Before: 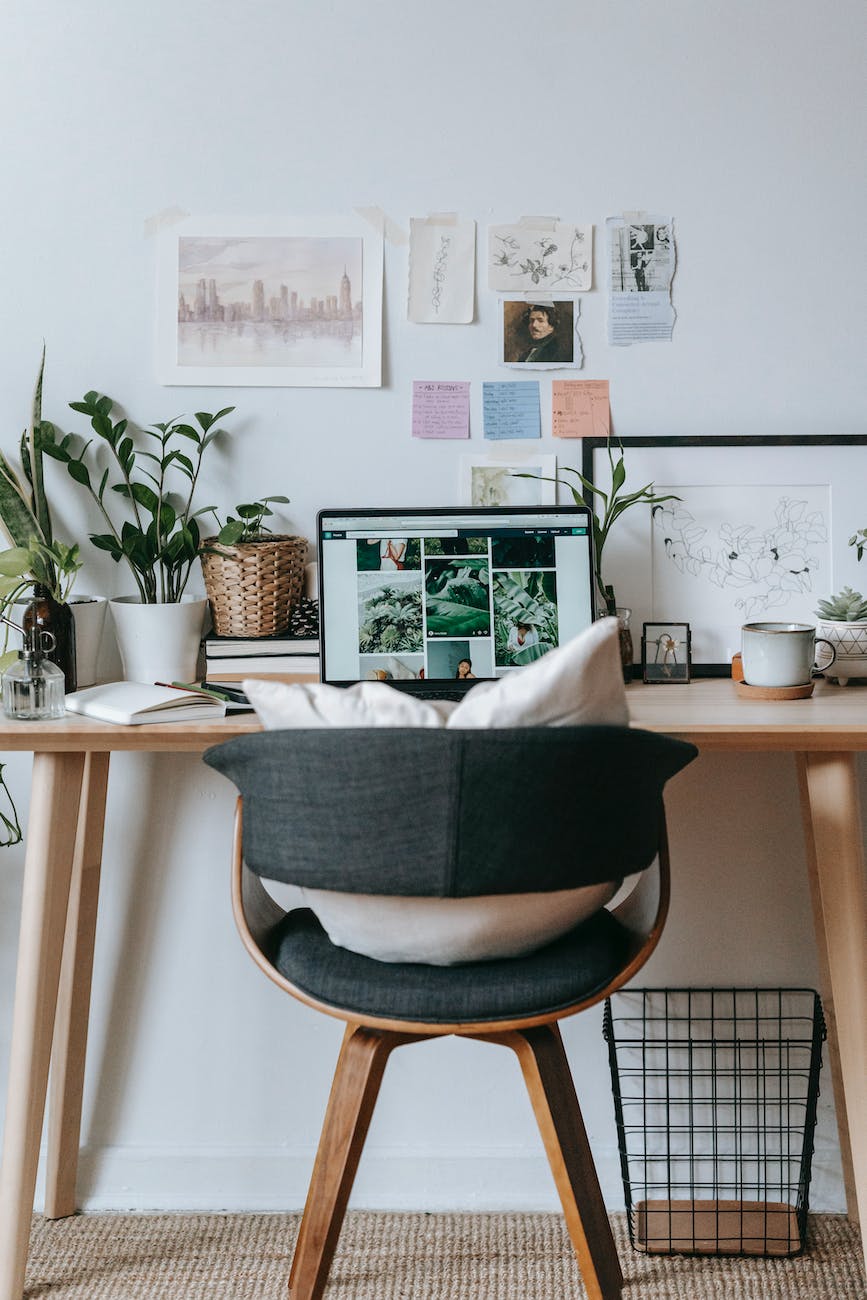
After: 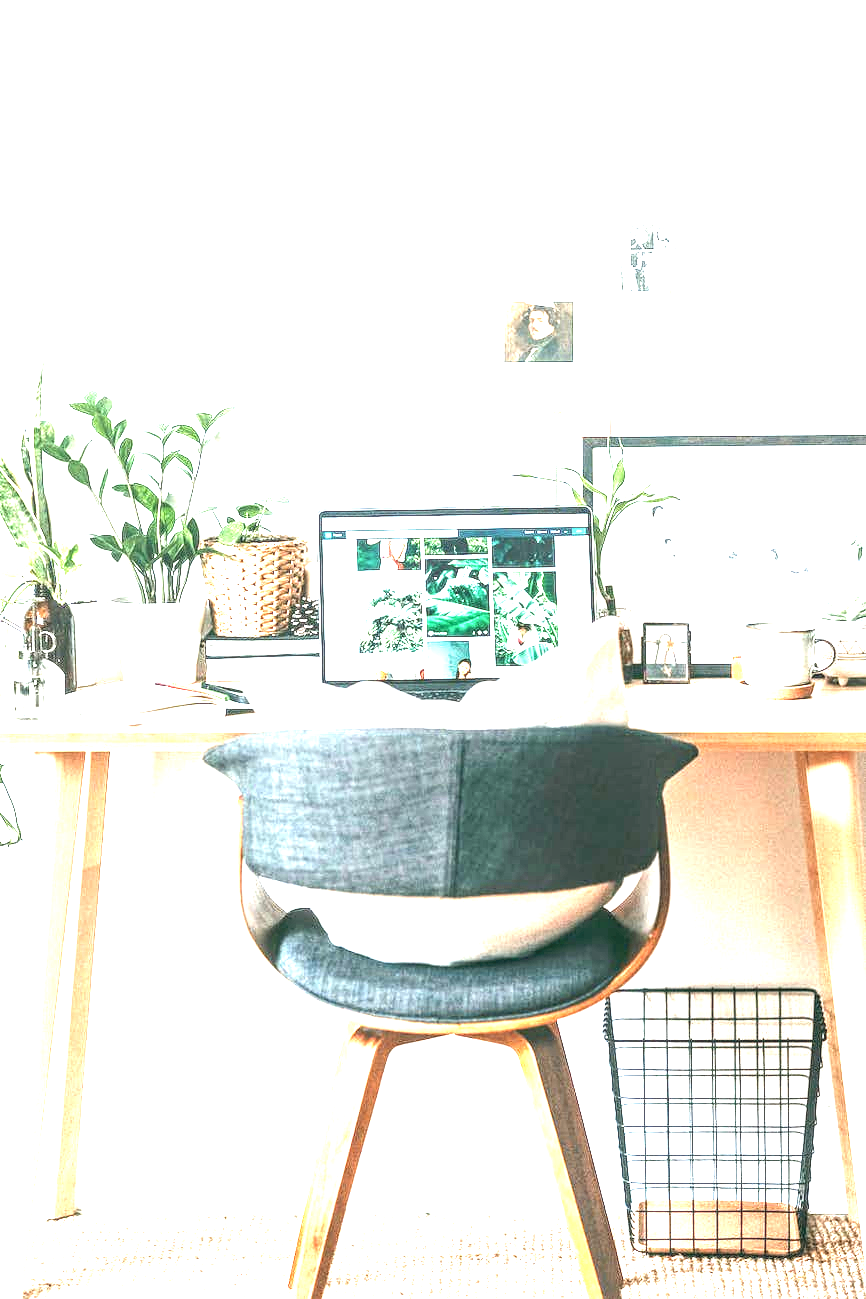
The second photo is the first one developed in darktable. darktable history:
local contrast: detail 142%
exposure: black level correction 0, exposure 1.931 EV, compensate exposure bias true, compensate highlight preservation false
levels: levels [0, 0.374, 0.749]
